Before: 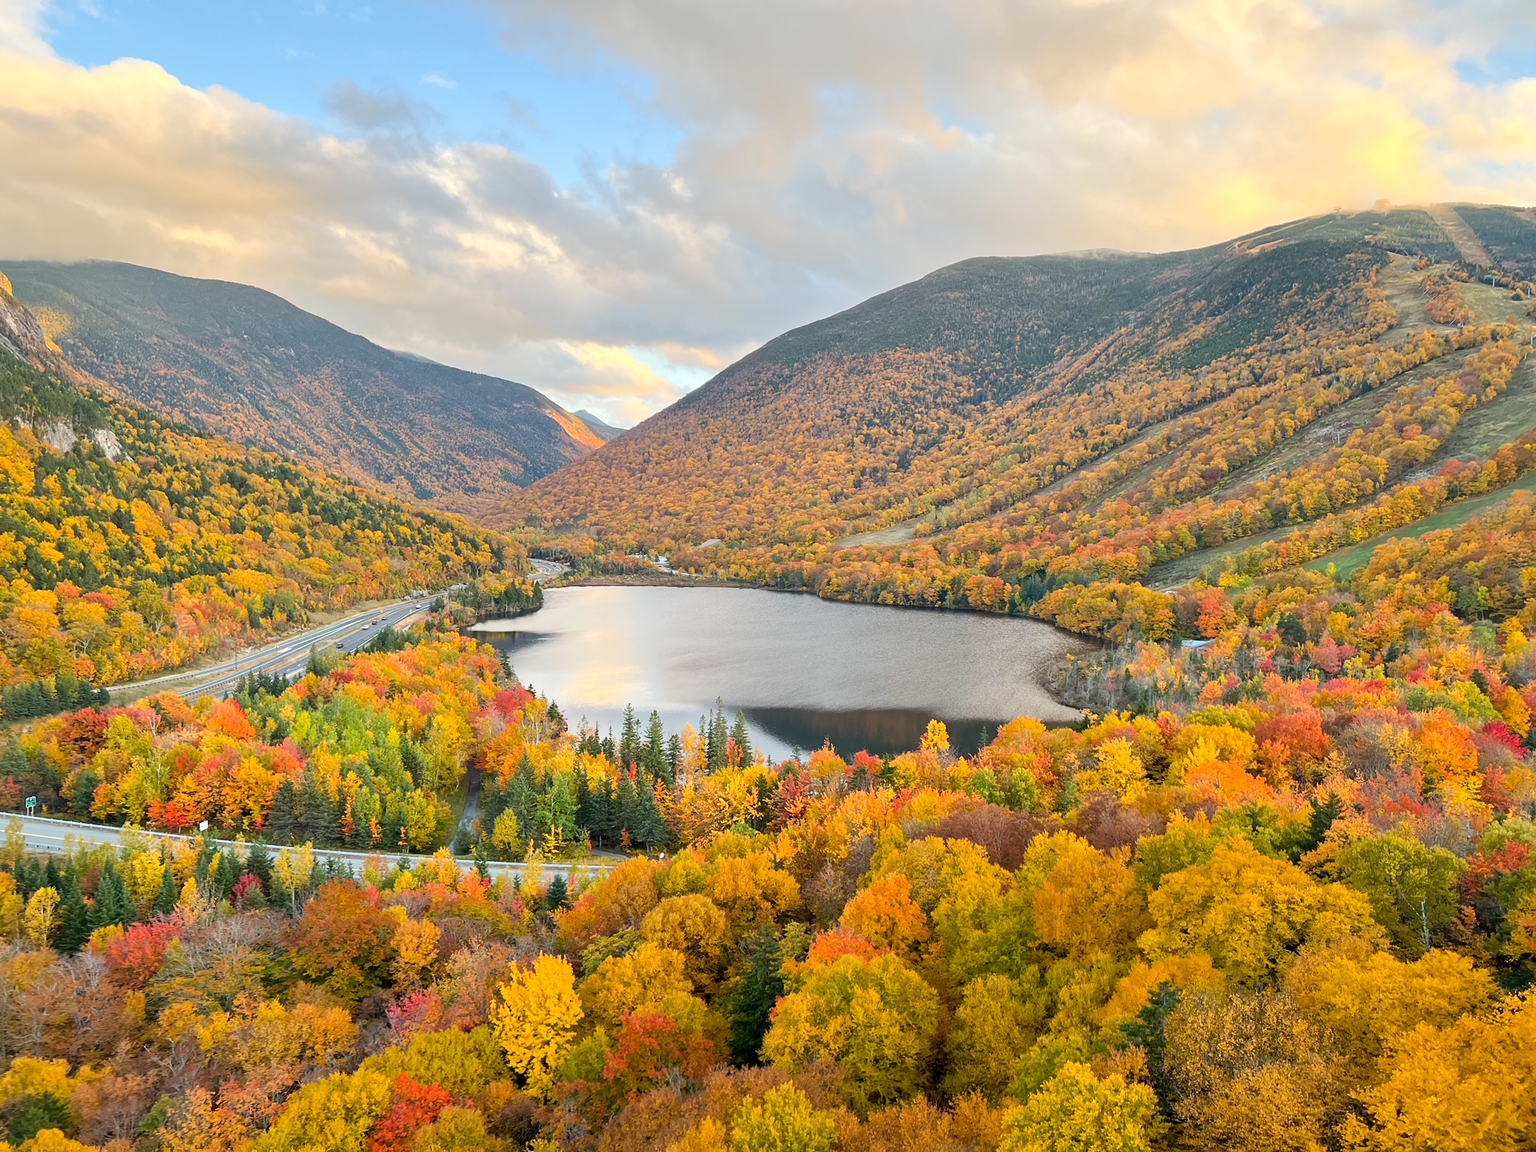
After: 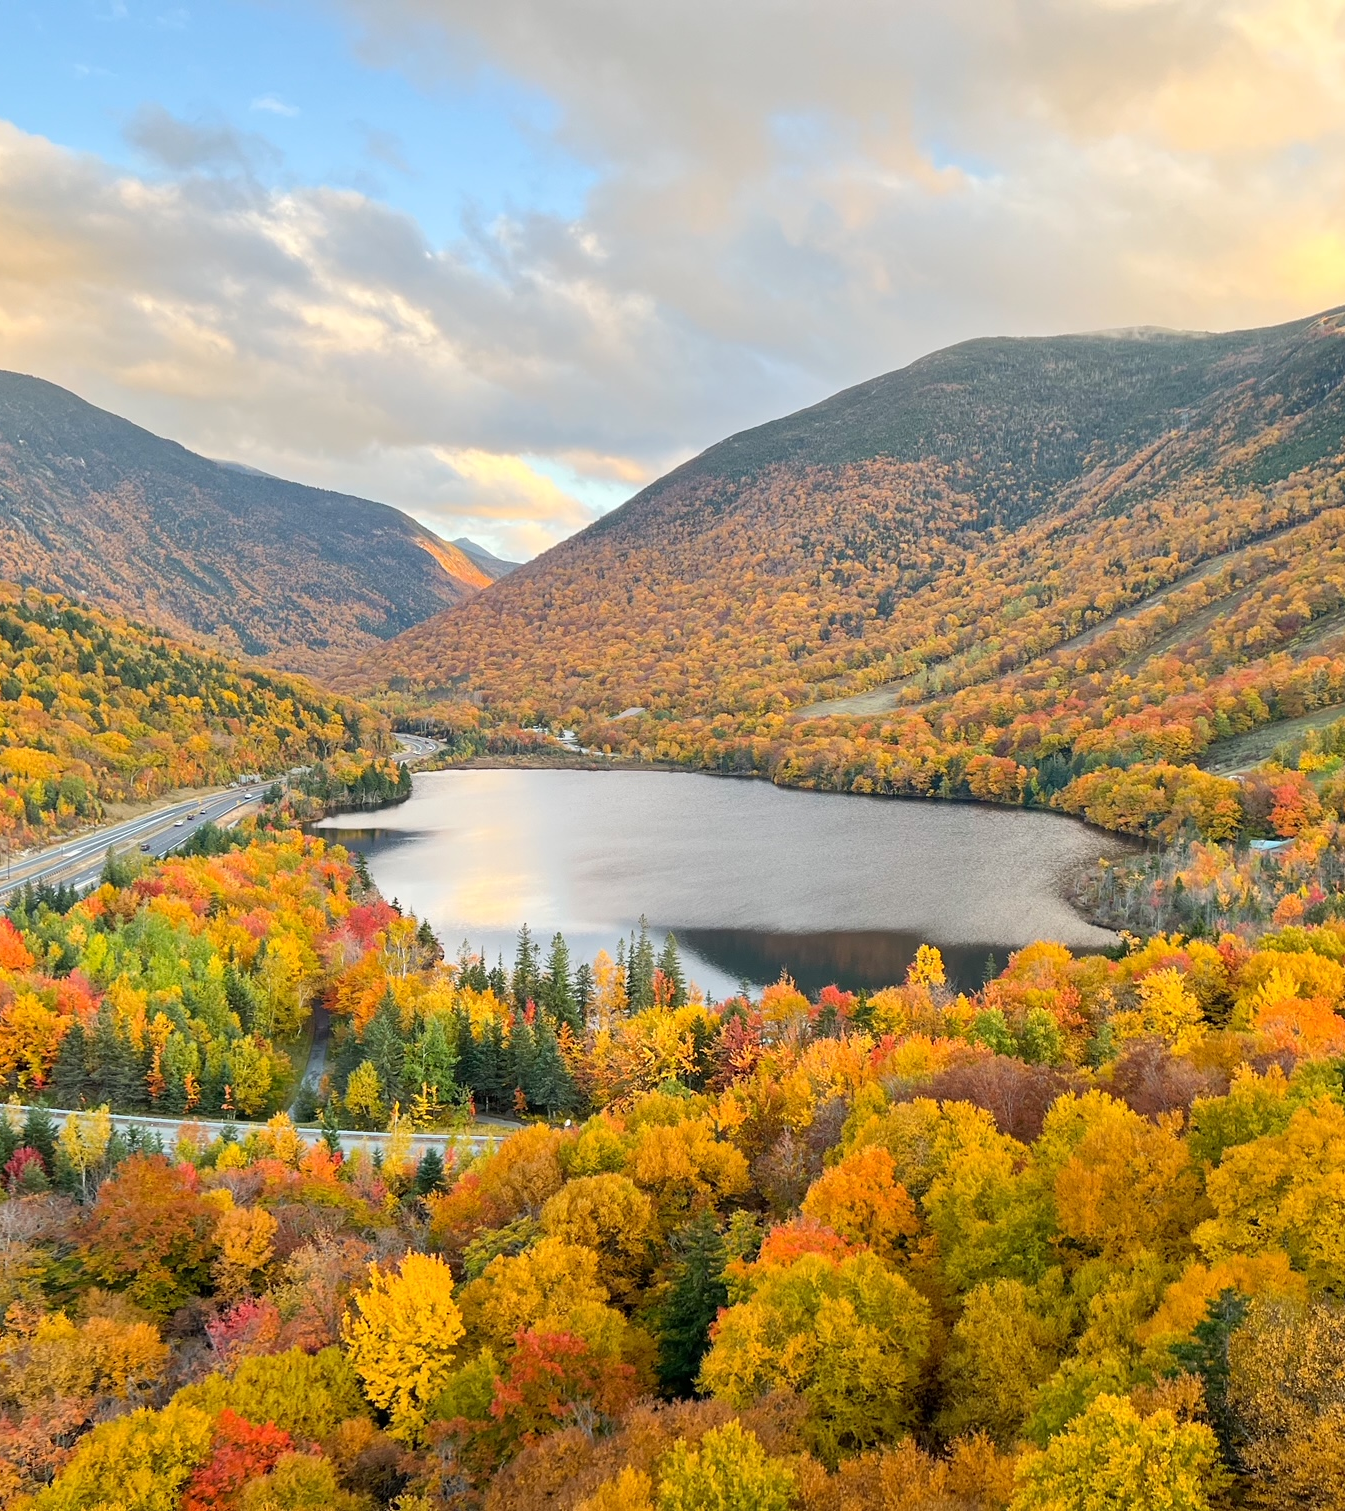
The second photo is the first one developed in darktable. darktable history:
crop and rotate: left 14.948%, right 18.321%
